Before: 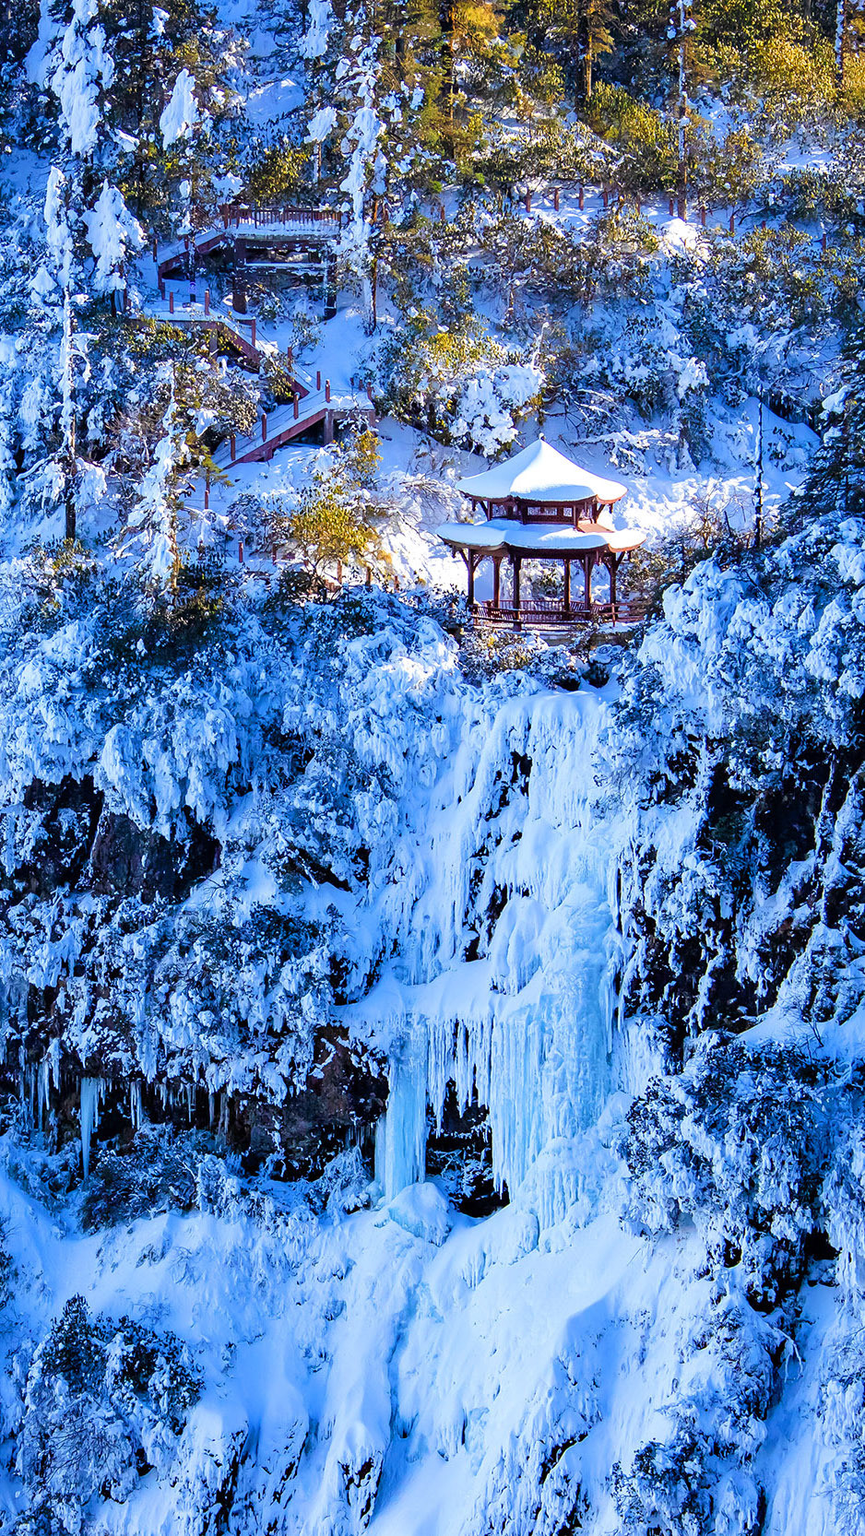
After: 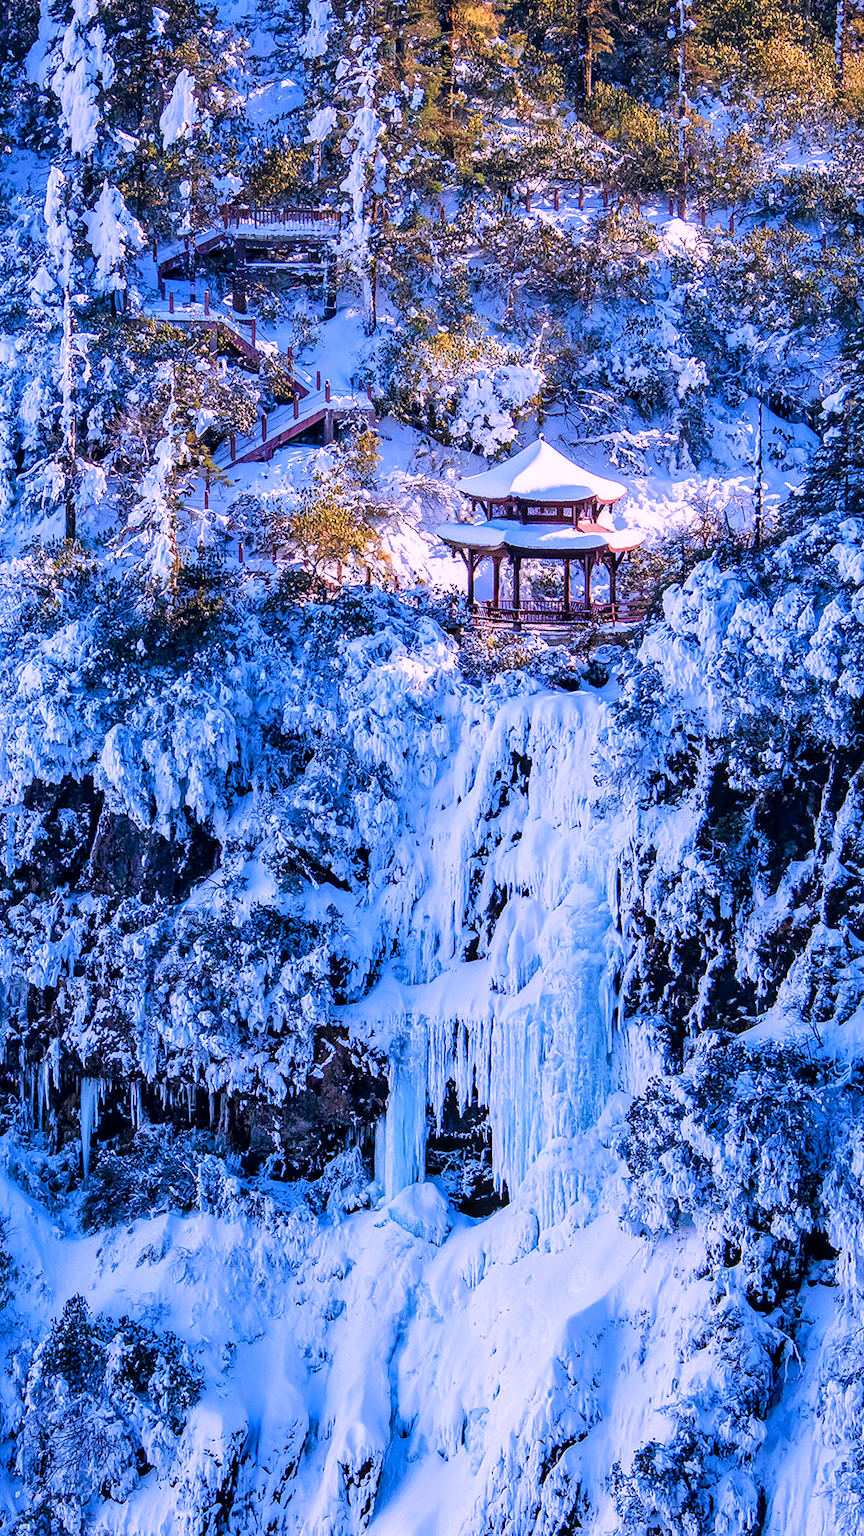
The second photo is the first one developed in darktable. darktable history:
color correction: highlights a* 15.46, highlights b* -20.56
local contrast: on, module defaults
color balance rgb: shadows lift › hue 87.51°, highlights gain › chroma 1.62%, highlights gain › hue 55.1°, global offset › chroma 0.1%, global offset › hue 253.66°, linear chroma grading › global chroma 0.5%
